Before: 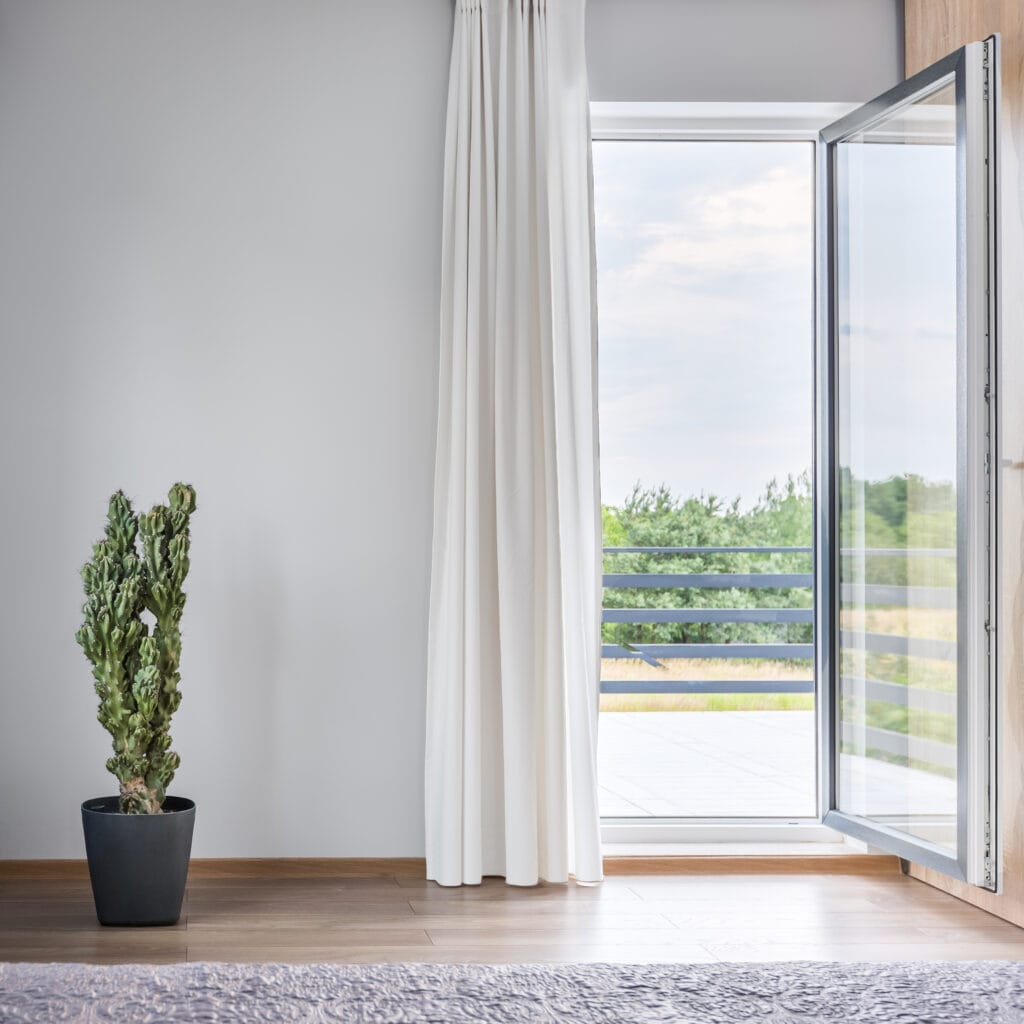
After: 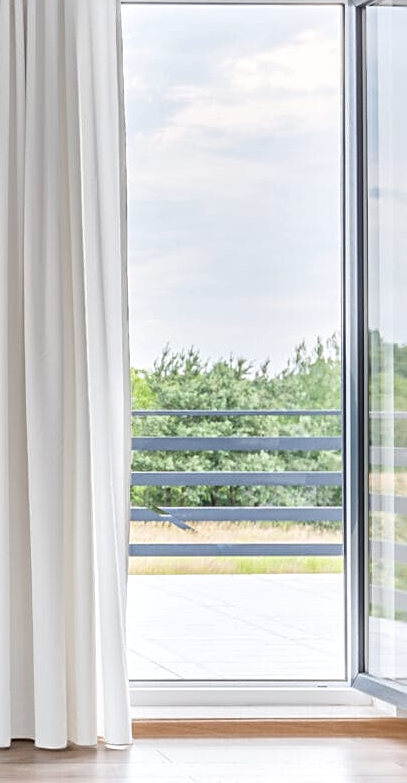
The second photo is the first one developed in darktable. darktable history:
local contrast: highlights 102%, shadows 98%, detail 120%, midtone range 0.2
sharpen: on, module defaults
crop: left 46.045%, top 13.415%, right 14.17%, bottom 10.077%
